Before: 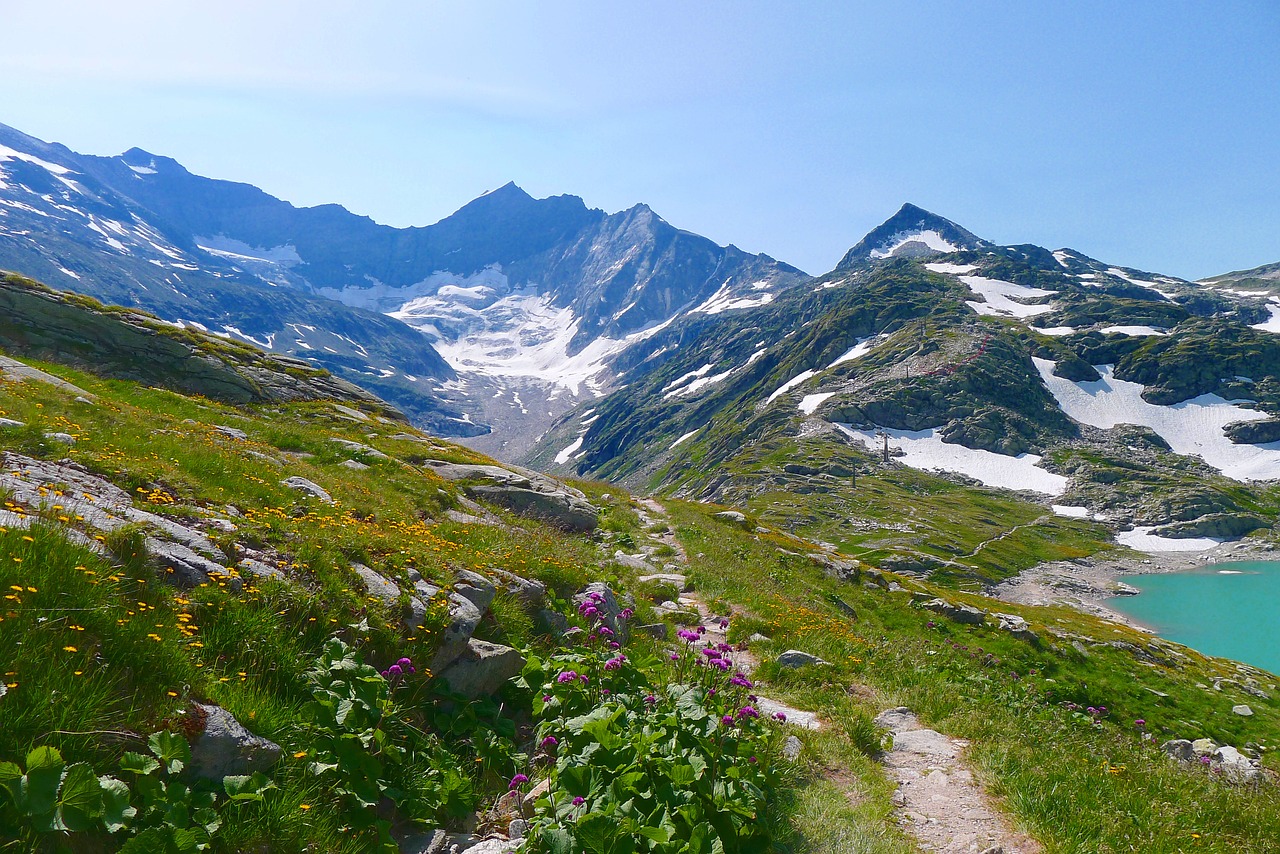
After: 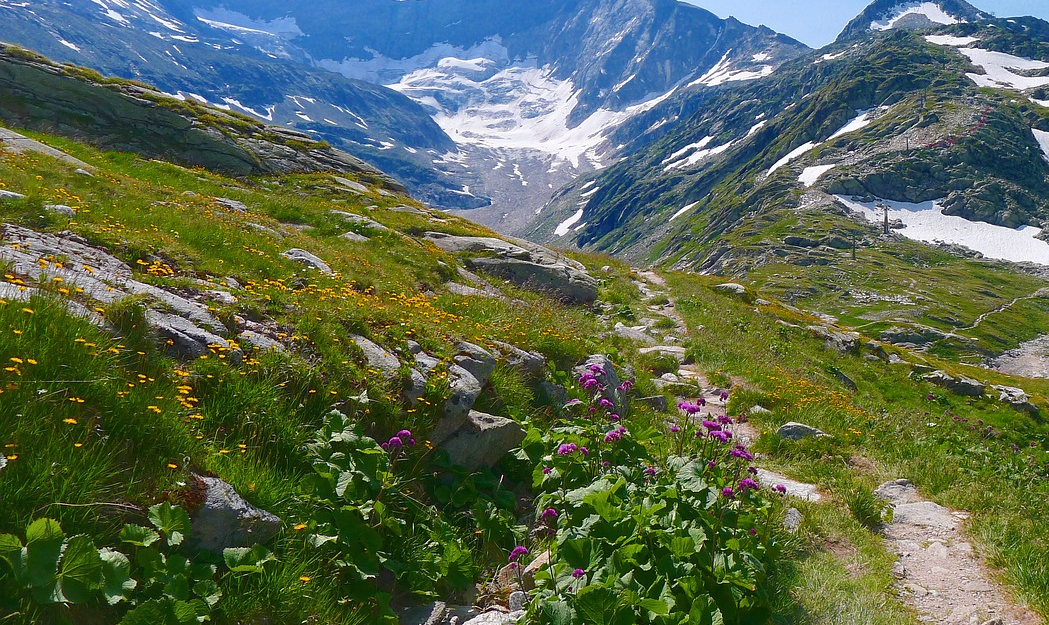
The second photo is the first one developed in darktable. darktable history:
crop: top 26.803%, right 18.034%
shadows and highlights: shadows 20.87, highlights -37.33, soften with gaussian
